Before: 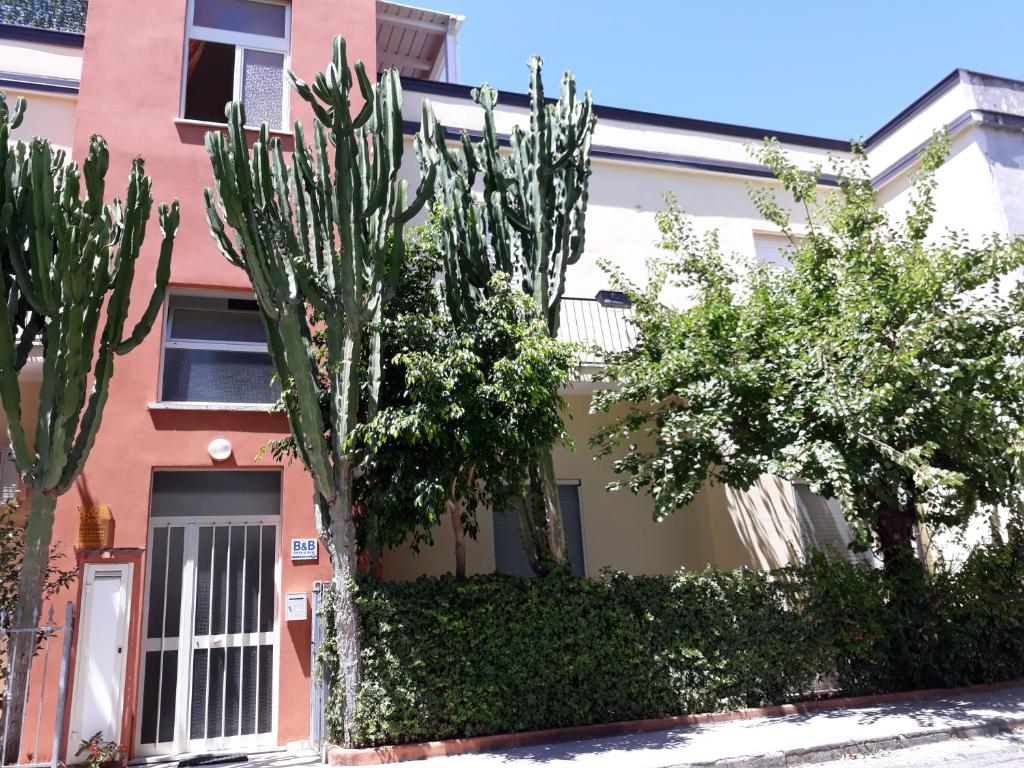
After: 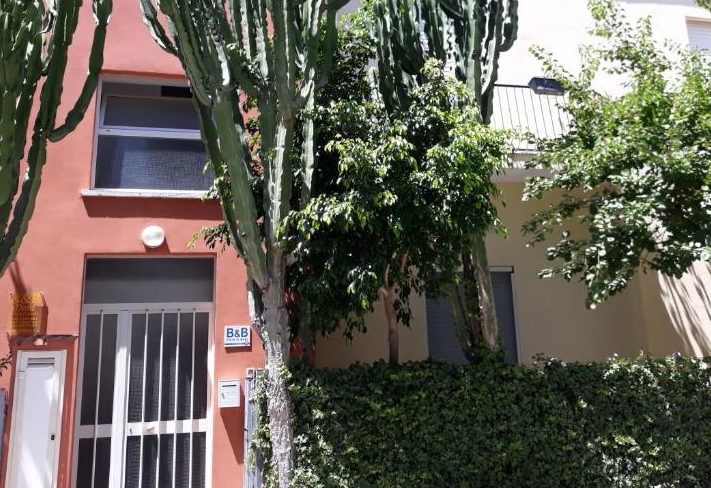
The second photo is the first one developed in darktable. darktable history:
crop: left 6.566%, top 27.816%, right 23.981%, bottom 8.521%
